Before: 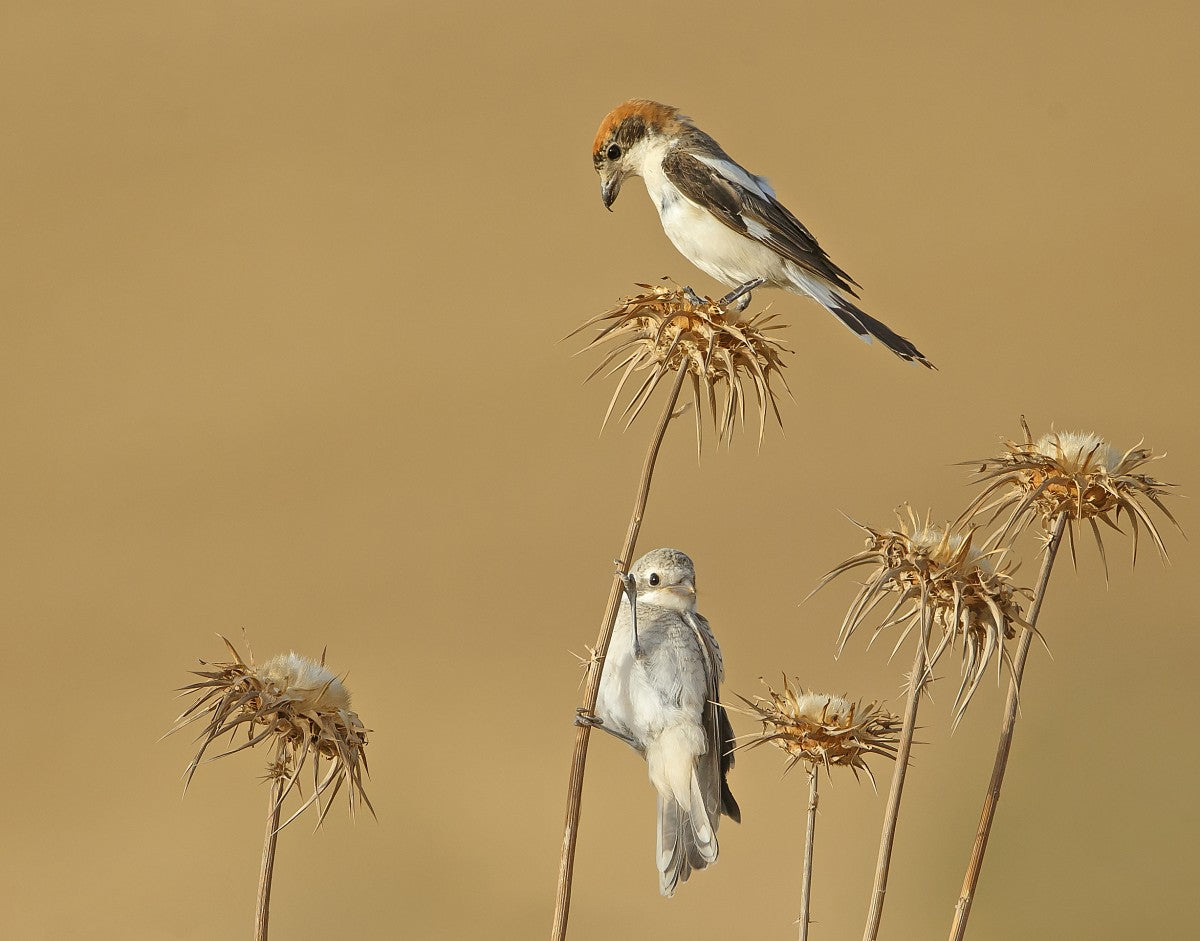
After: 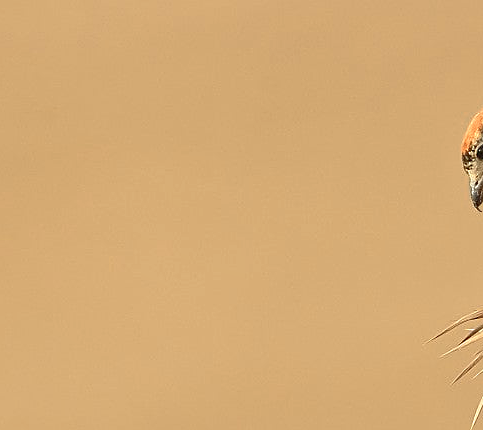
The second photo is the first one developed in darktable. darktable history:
shadows and highlights: on, module defaults
crop and rotate: left 10.944%, top 0.095%, right 48.791%, bottom 54.174%
color zones: curves: ch0 [(0.018, 0.548) (0.197, 0.654) (0.425, 0.447) (0.605, 0.658) (0.732, 0.579)]; ch1 [(0.105, 0.531) (0.224, 0.531) (0.386, 0.39) (0.618, 0.456) (0.732, 0.456) (0.956, 0.421)]; ch2 [(0.039, 0.583) (0.215, 0.465) (0.399, 0.544) (0.465, 0.548) (0.614, 0.447) (0.724, 0.43) (0.882, 0.623) (0.956, 0.632)]
sharpen: on, module defaults
